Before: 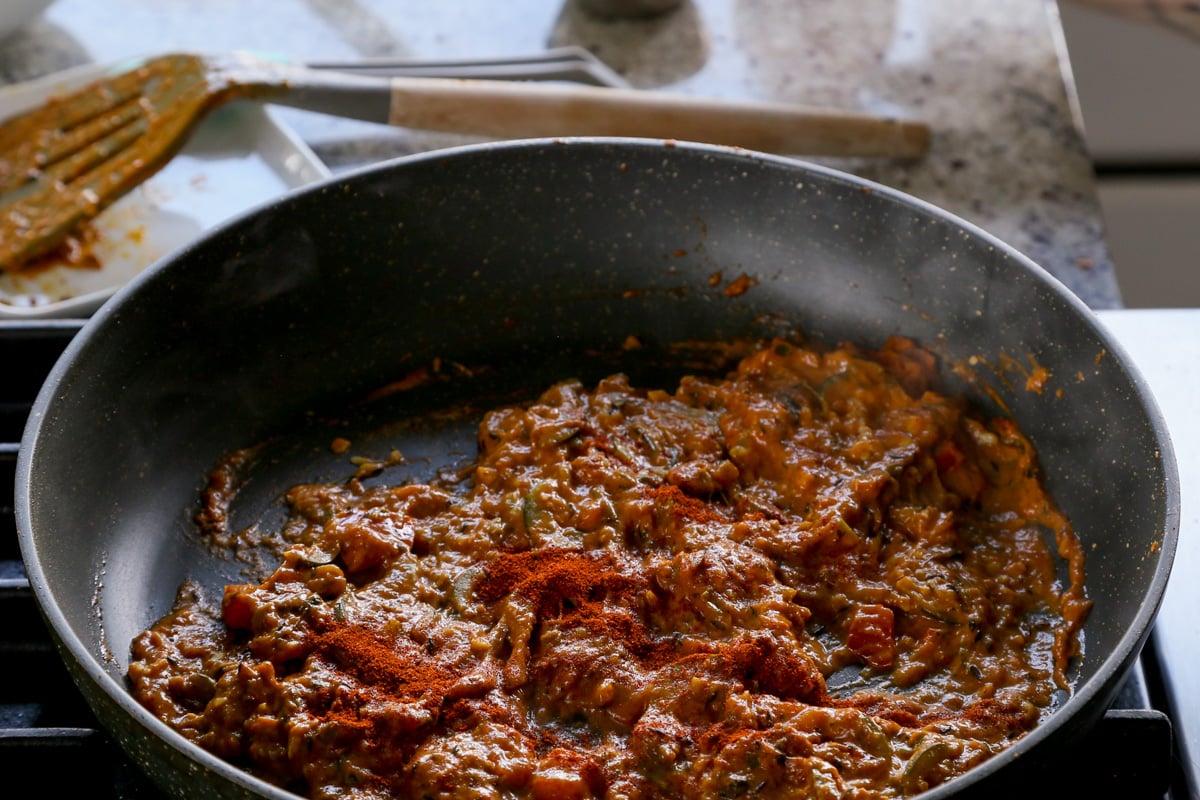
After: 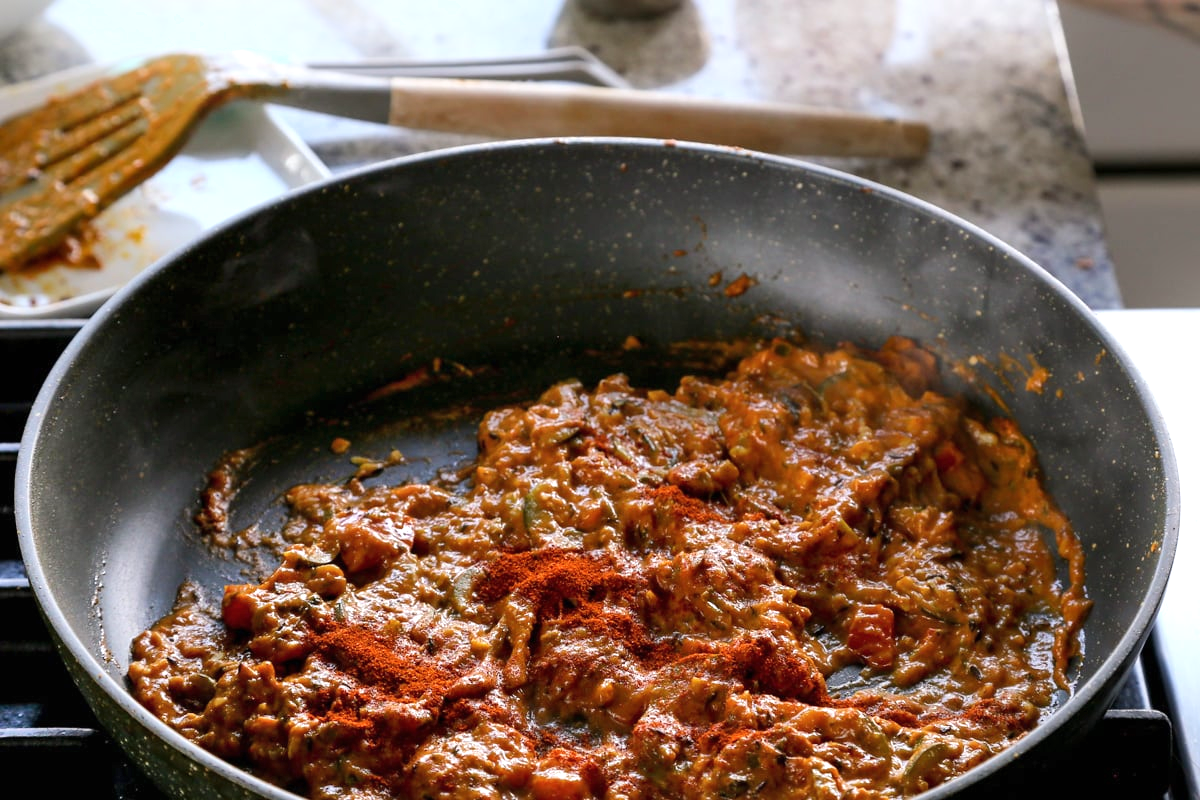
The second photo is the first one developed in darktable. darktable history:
exposure: black level correction 0, exposure 0.498 EV, compensate exposure bias true, compensate highlight preservation false
shadows and highlights: highlights 71.51, soften with gaussian
